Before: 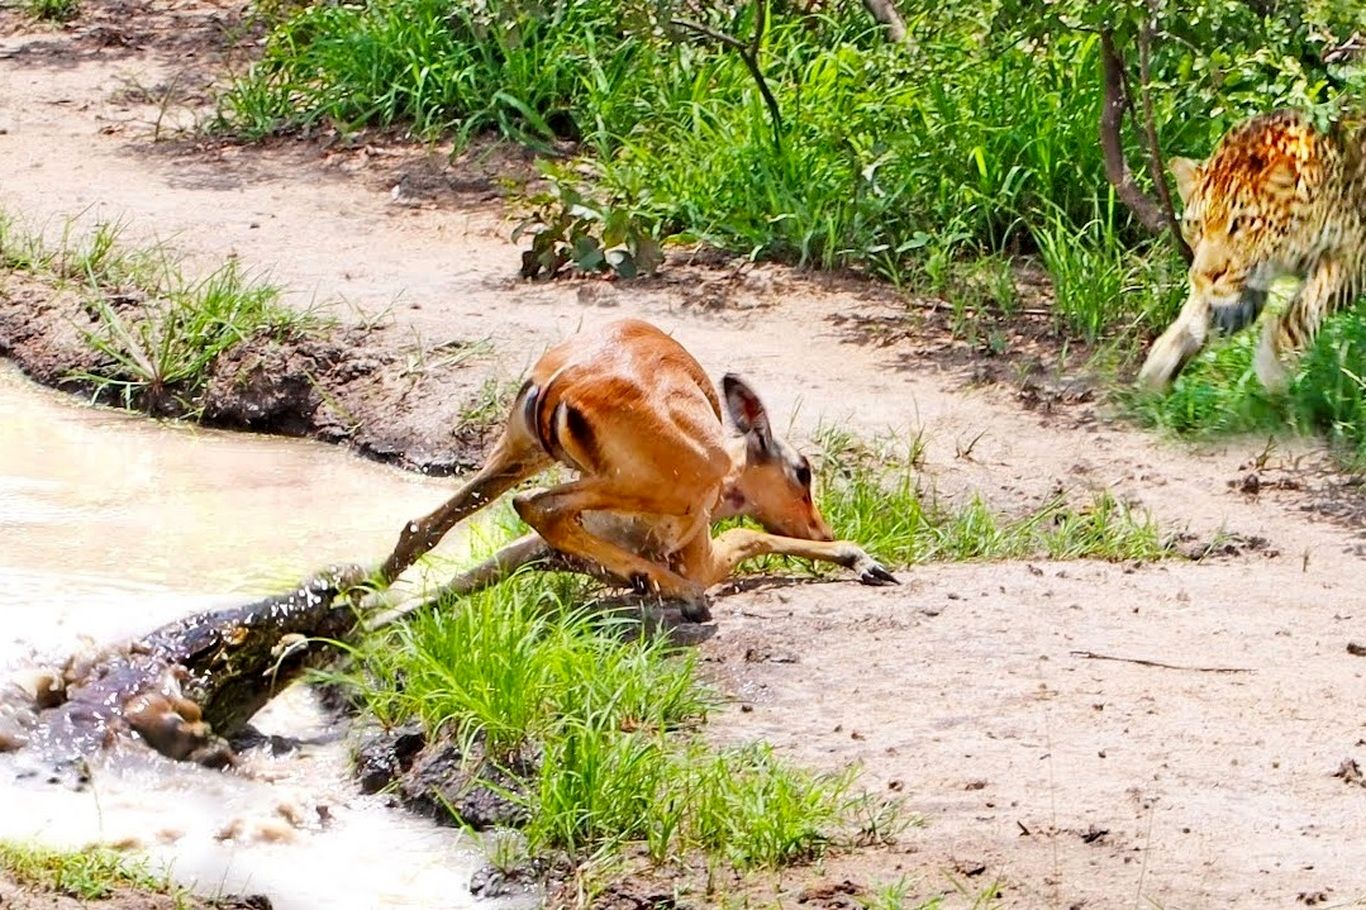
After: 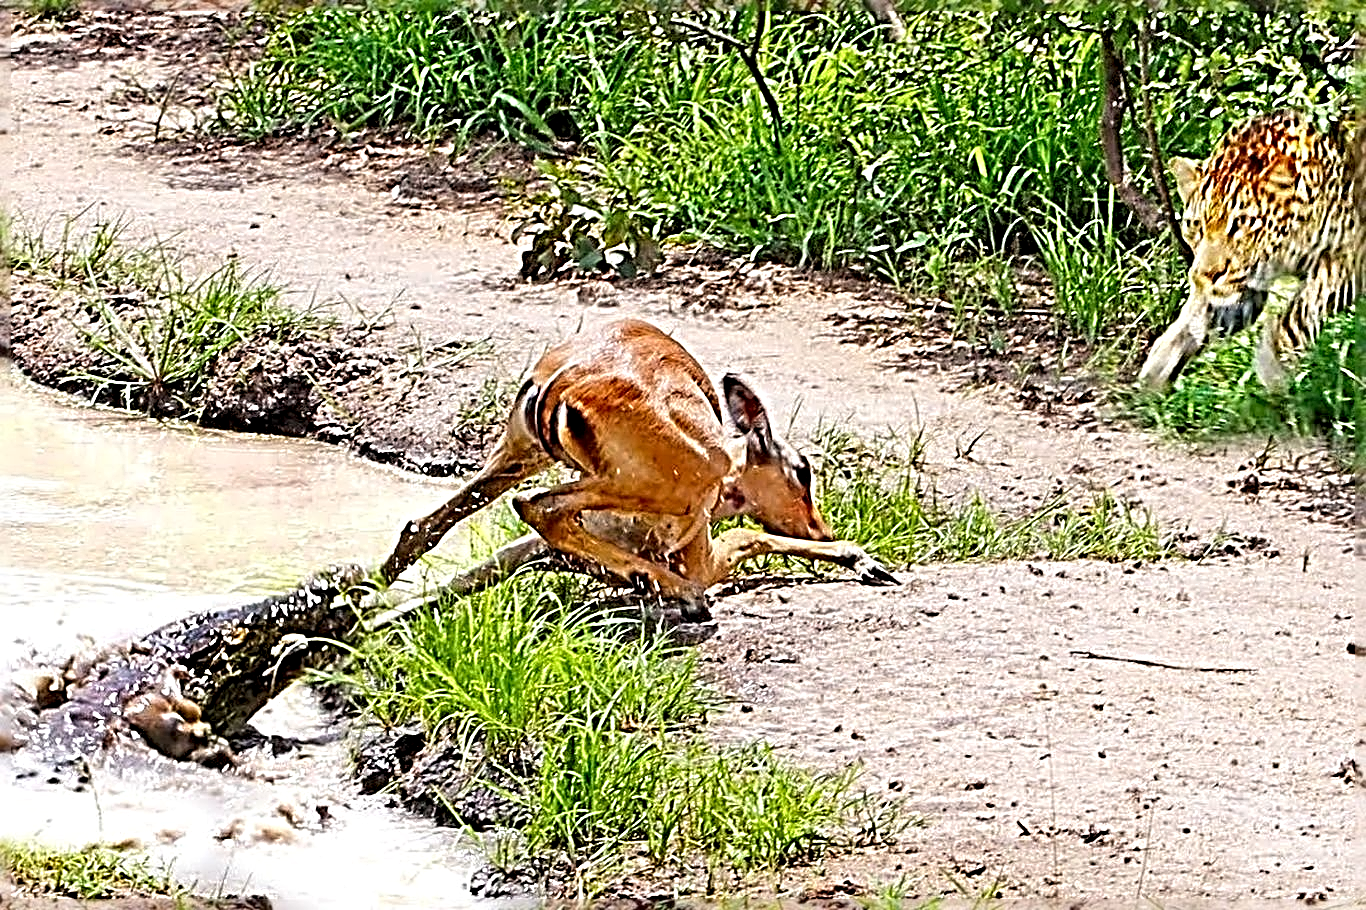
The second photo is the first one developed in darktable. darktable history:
sharpen: radius 4.001, amount 2
local contrast: highlights 100%, shadows 100%, detail 120%, midtone range 0.2
